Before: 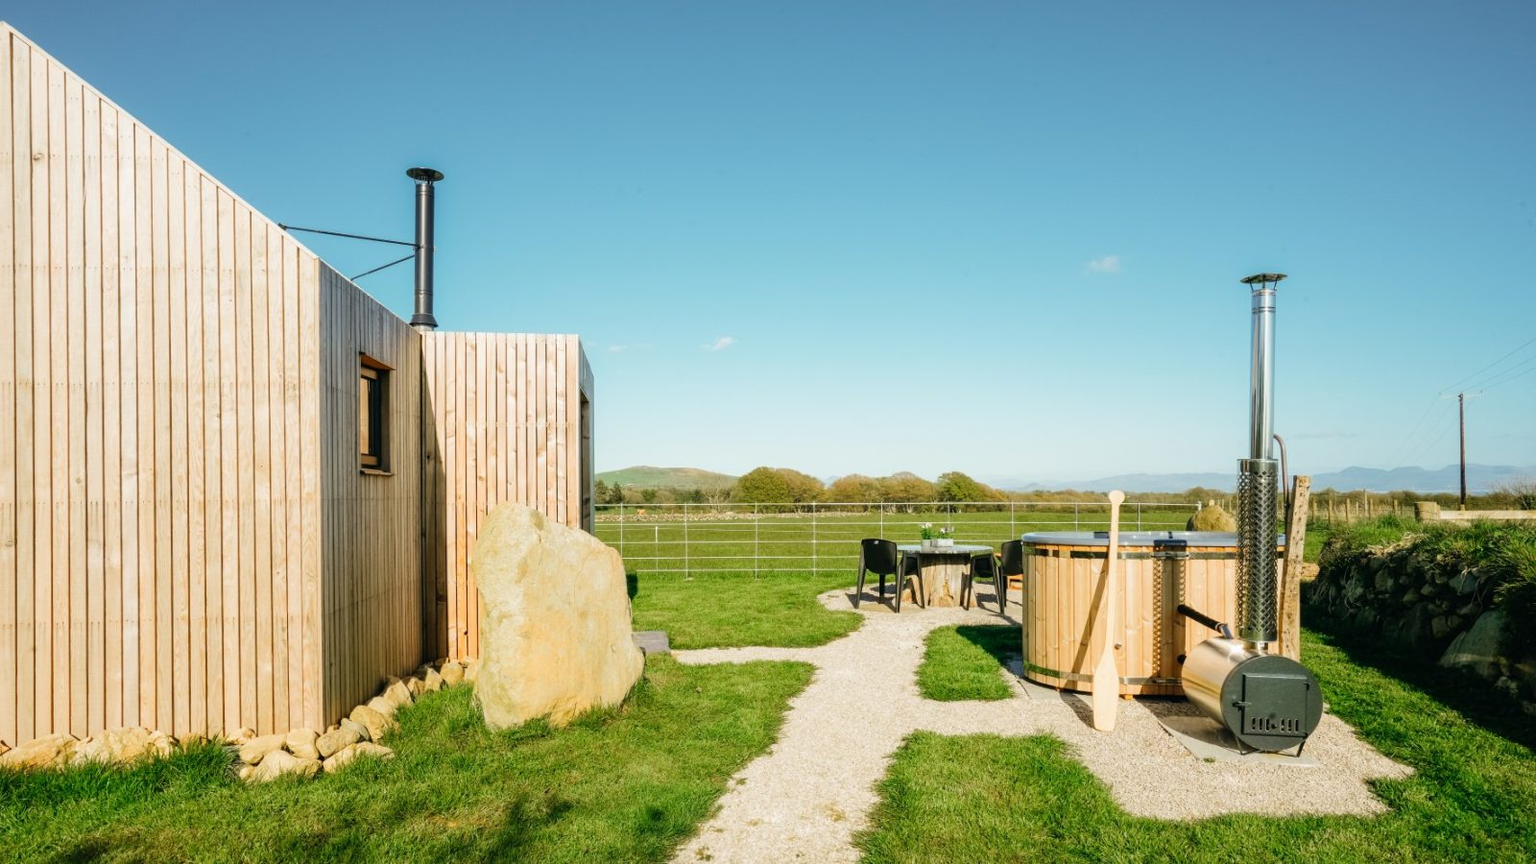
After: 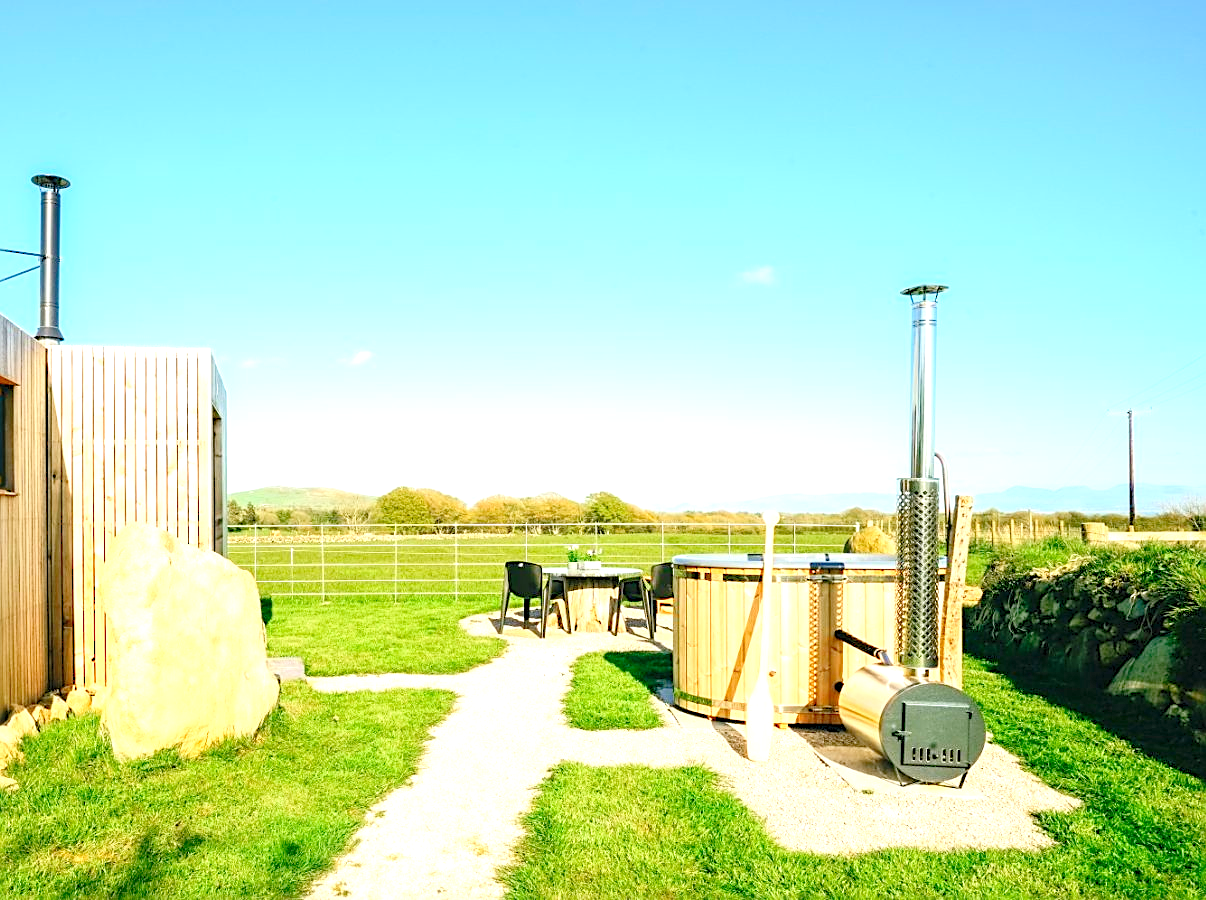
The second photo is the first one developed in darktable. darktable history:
crop and rotate: left 24.602%
levels: levels [0.008, 0.318, 0.836]
tone equalizer: -8 EV -0.444 EV, -7 EV -0.383 EV, -6 EV -0.334 EV, -5 EV -0.221 EV, -3 EV 0.197 EV, -2 EV 0.334 EV, -1 EV 0.415 EV, +0 EV 0.404 EV, edges refinement/feathering 500, mask exposure compensation -1.57 EV, preserve details no
sharpen: on, module defaults
